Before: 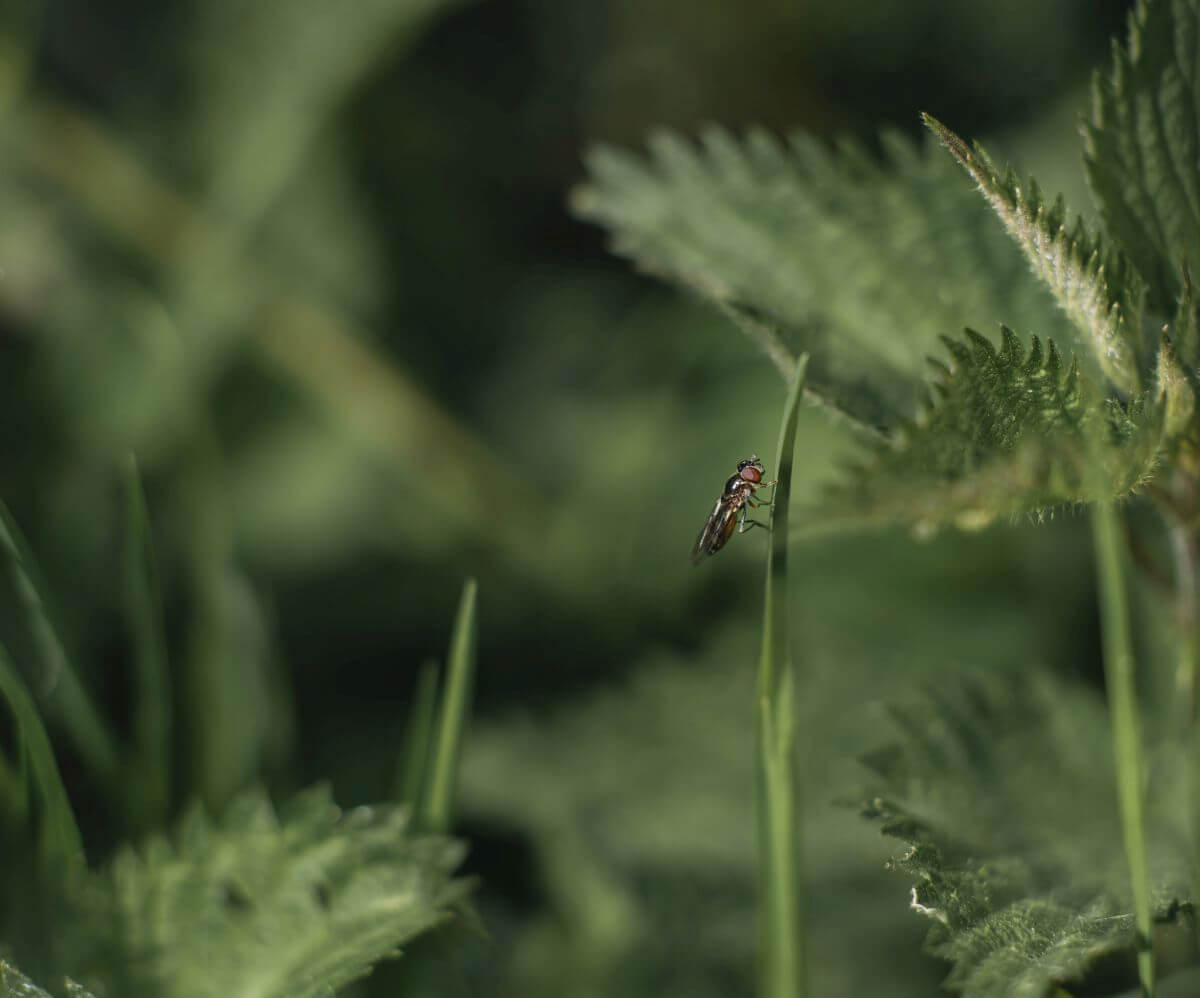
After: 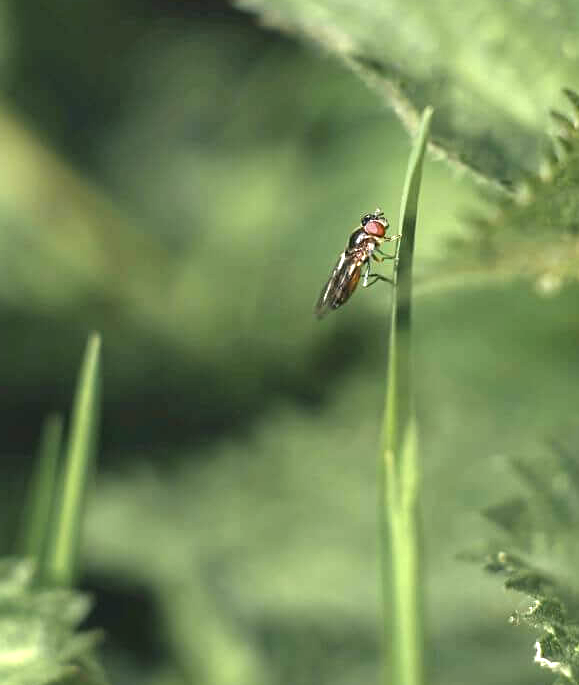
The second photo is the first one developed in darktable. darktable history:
crop: left 31.379%, top 24.658%, right 20.326%, bottom 6.628%
exposure: black level correction 0, exposure 1.5 EV, compensate highlight preservation false
sharpen: amount 0.2
shadows and highlights: radius 331.84, shadows 53.55, highlights -100, compress 94.63%, highlights color adjustment 73.23%, soften with gaussian
